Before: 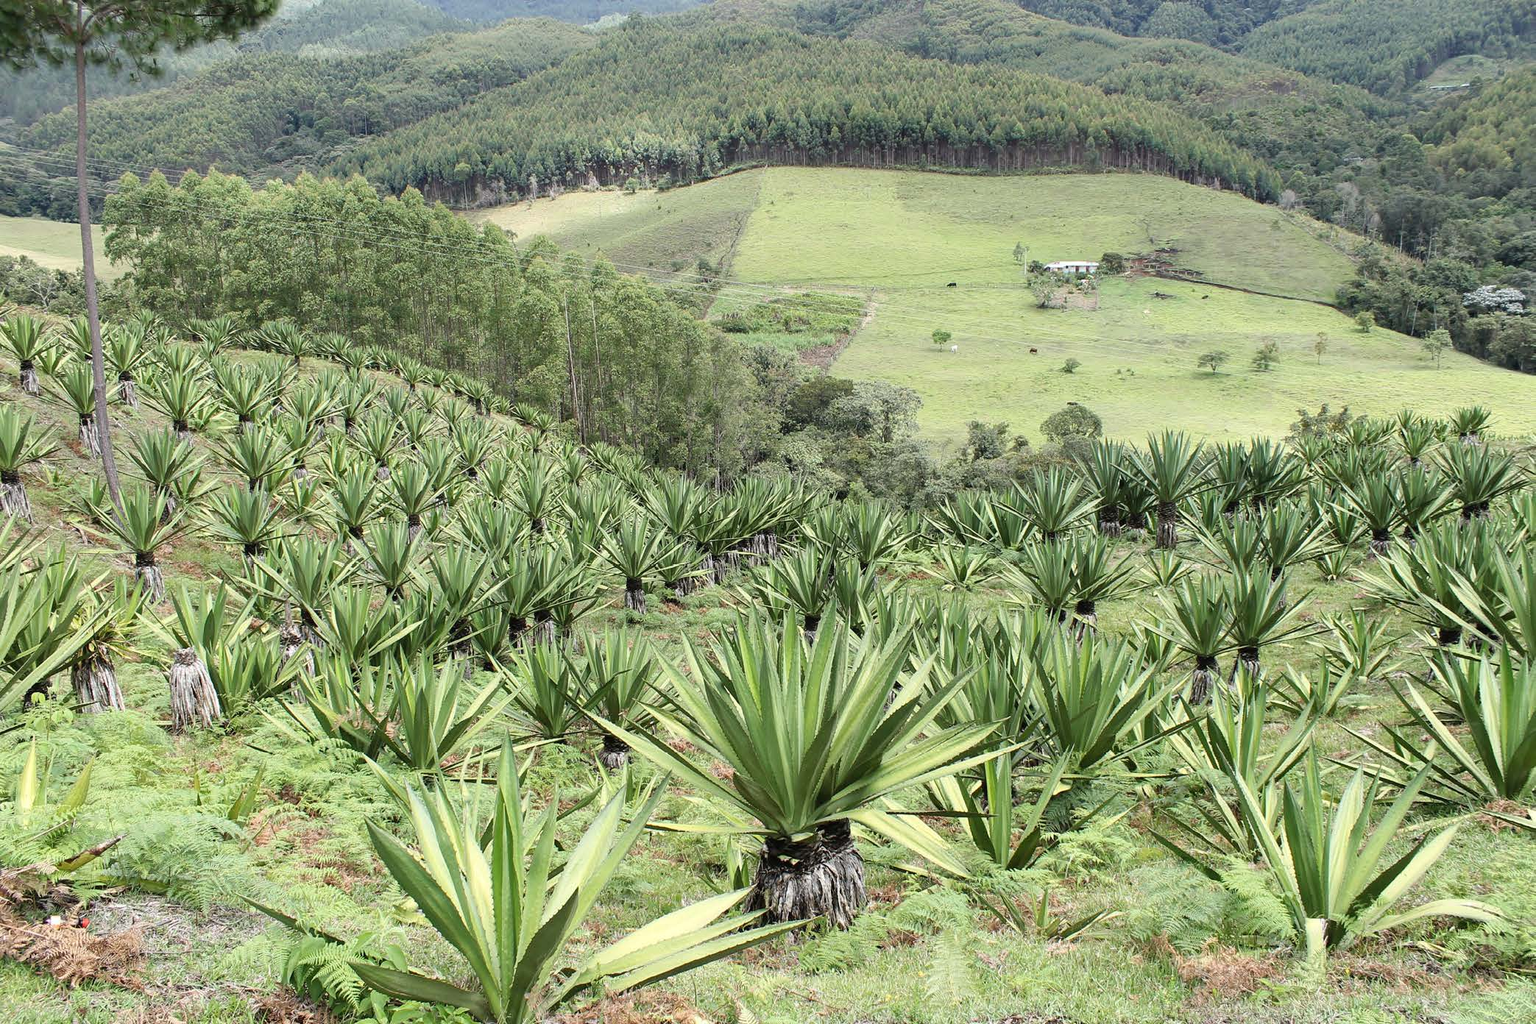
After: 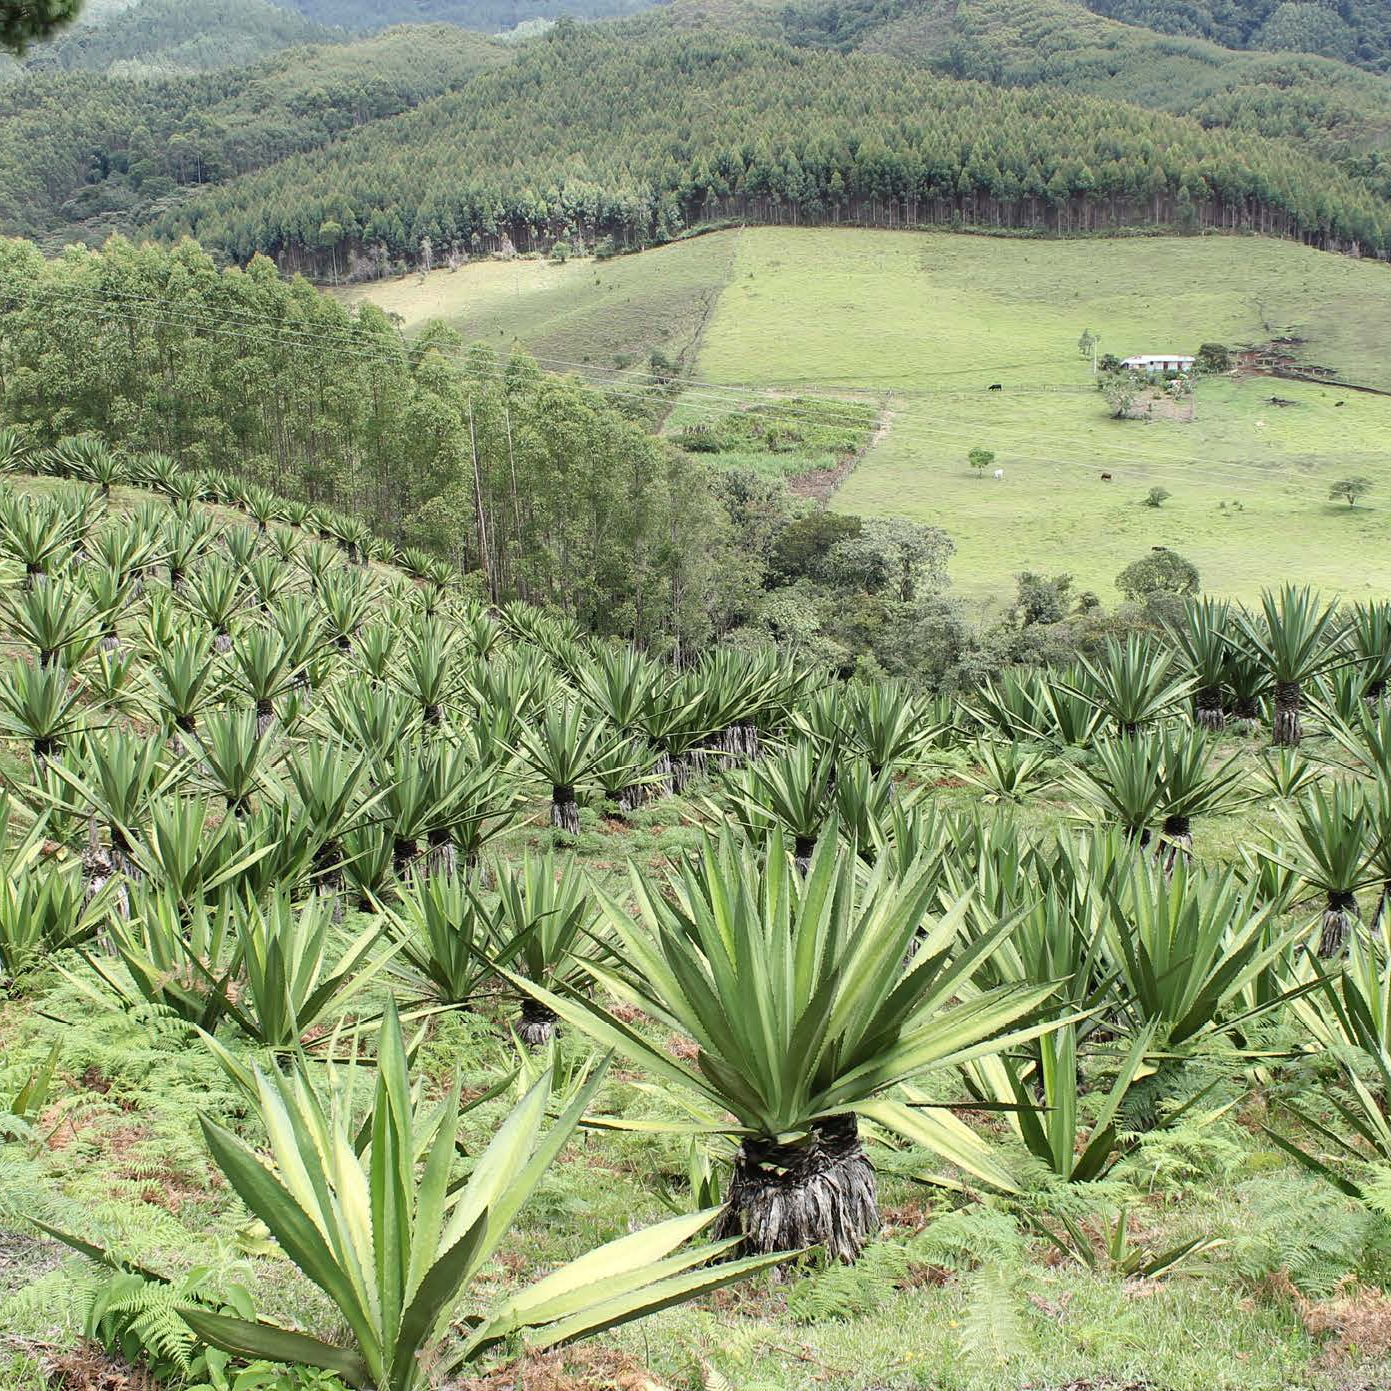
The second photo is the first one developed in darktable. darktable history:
crop and rotate: left 14.368%, right 18.959%
